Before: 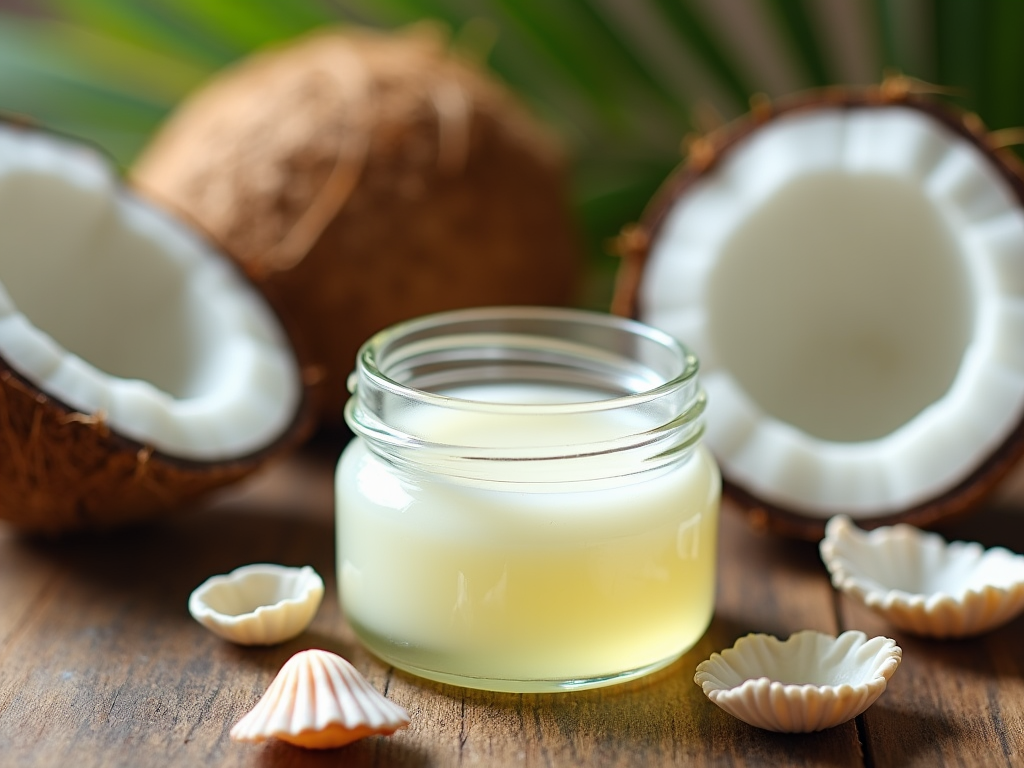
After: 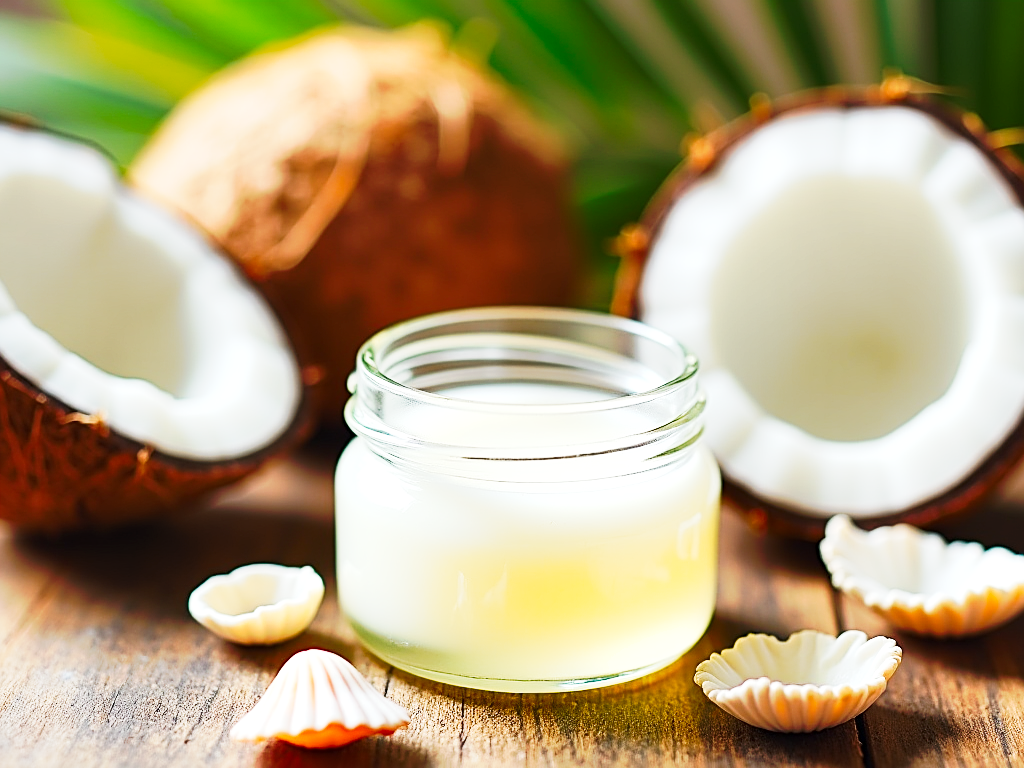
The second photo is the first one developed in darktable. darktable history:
sharpen: on, module defaults
exposure: exposure 0.177 EV, compensate exposure bias true, compensate highlight preservation false
contrast brightness saturation: saturation 0.12
shadows and highlights: soften with gaussian
tone curve: curves: ch0 [(0, 0) (0.003, 0.003) (0.011, 0.013) (0.025, 0.029) (0.044, 0.052) (0.069, 0.081) (0.1, 0.116) (0.136, 0.158) (0.177, 0.207) (0.224, 0.268) (0.277, 0.373) (0.335, 0.465) (0.399, 0.565) (0.468, 0.674) (0.543, 0.79) (0.623, 0.853) (0.709, 0.918) (0.801, 0.956) (0.898, 0.977) (1, 1)], preserve colors none
